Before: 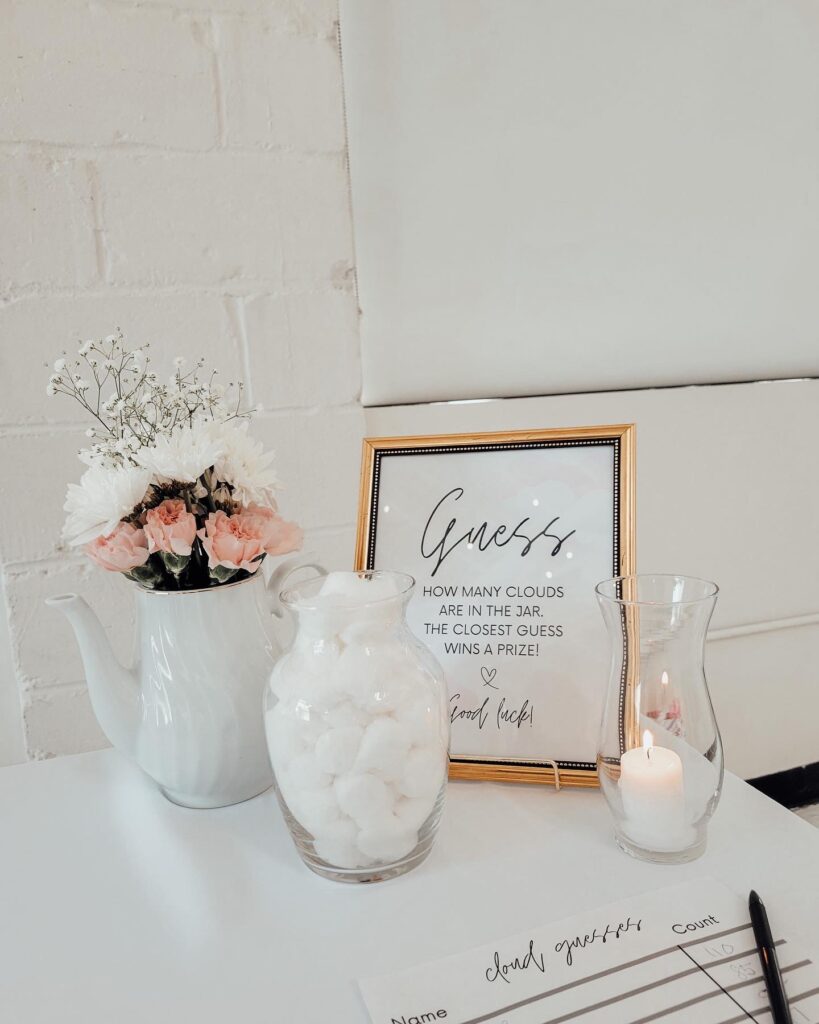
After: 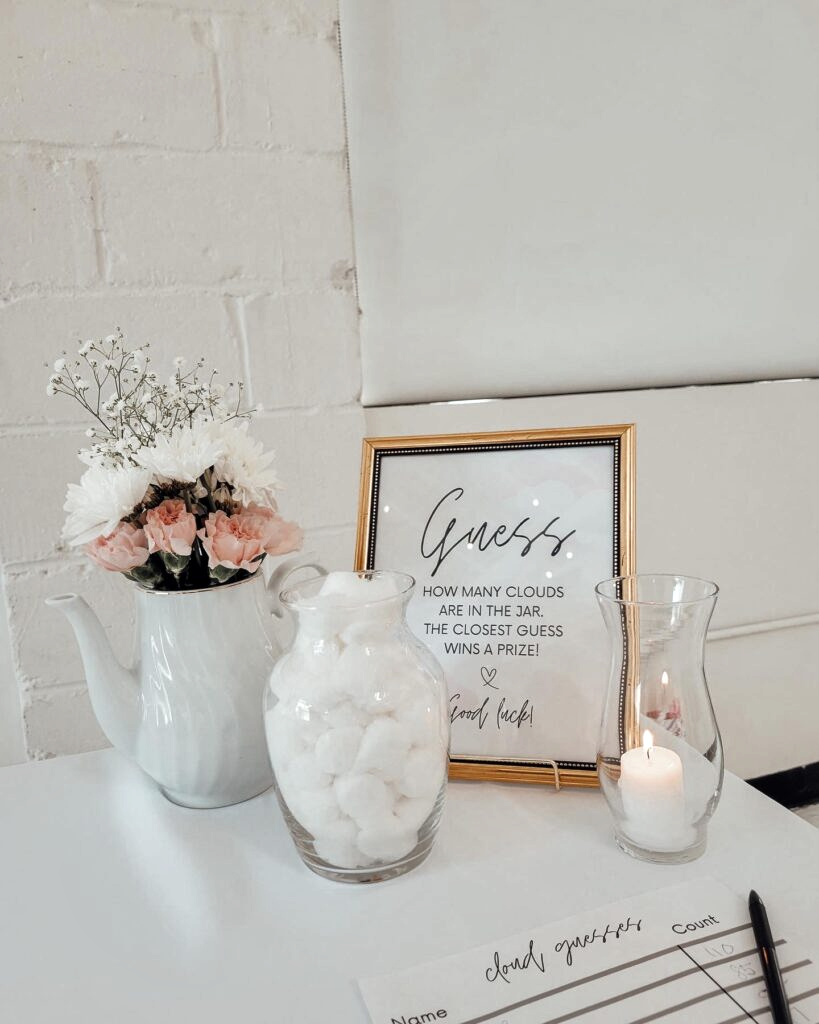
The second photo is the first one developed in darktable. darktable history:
local contrast: mode bilateral grid, contrast 20, coarseness 50, detail 148%, midtone range 0.2
contrast brightness saturation: saturation -0.05
